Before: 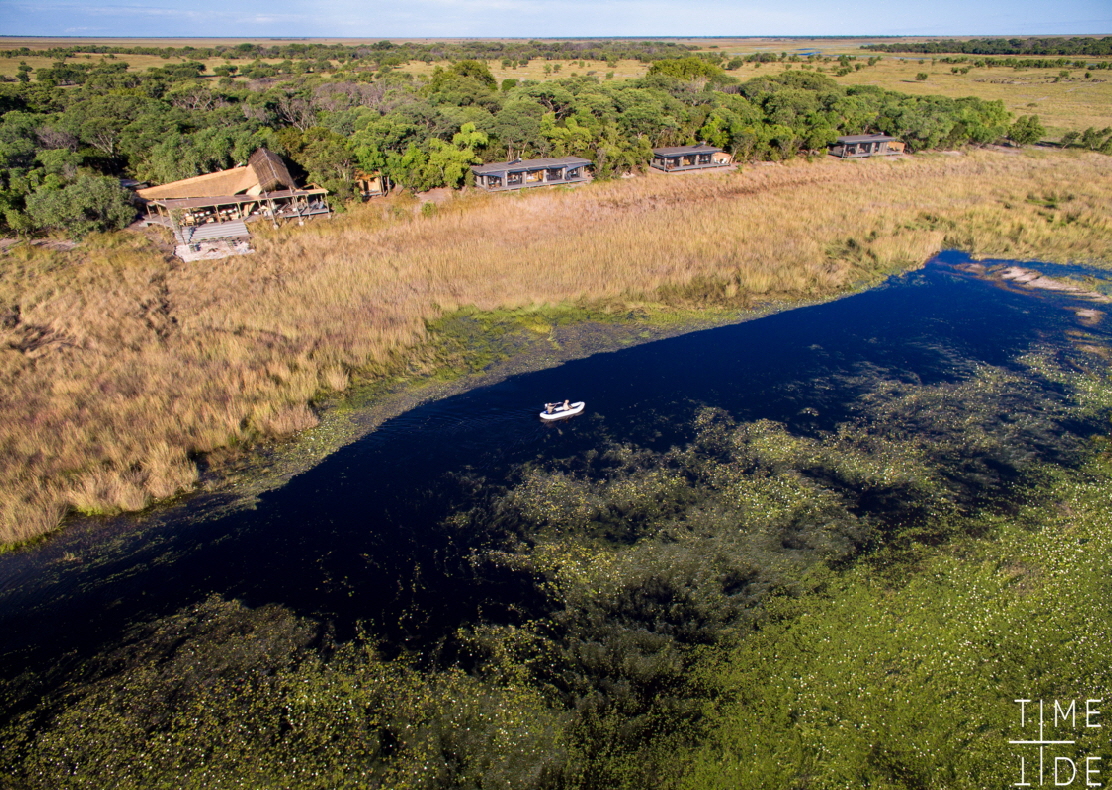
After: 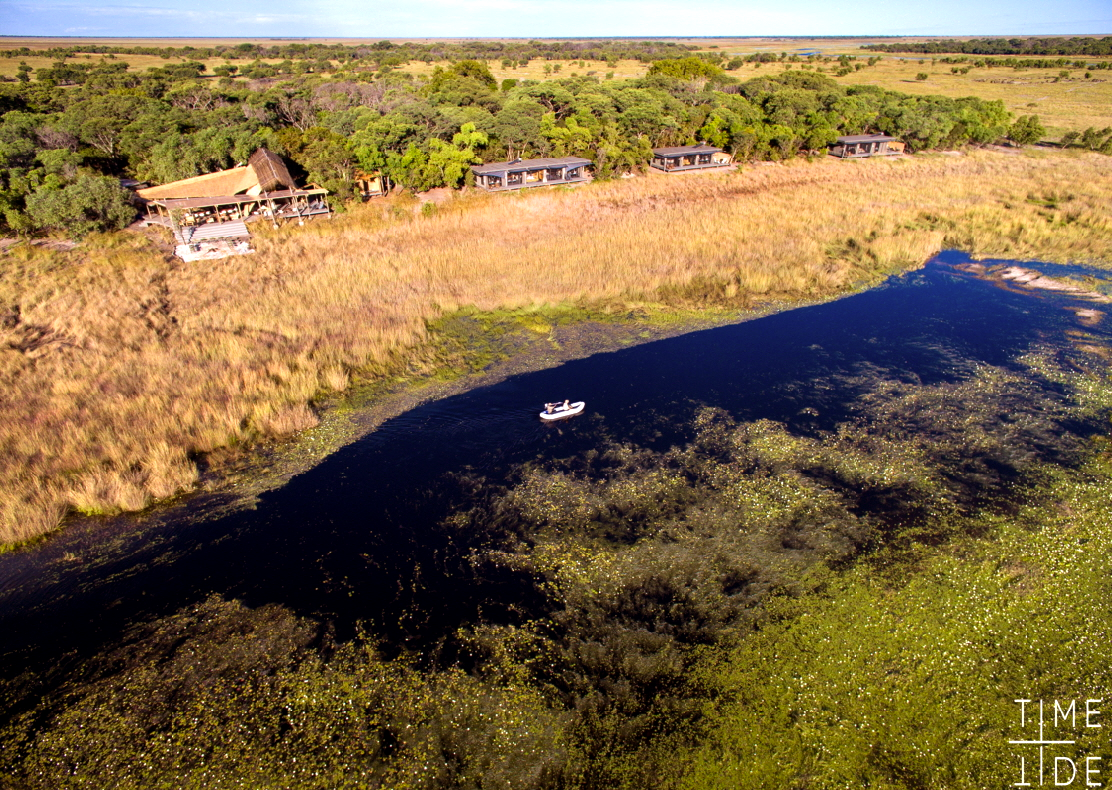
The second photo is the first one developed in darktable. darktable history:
rgb levels: mode RGB, independent channels, levels [[0, 0.5, 1], [0, 0.521, 1], [0, 0.536, 1]]
exposure: black level correction 0.001, exposure 0.5 EV, compensate exposure bias true, compensate highlight preservation false
white balance: emerald 1
